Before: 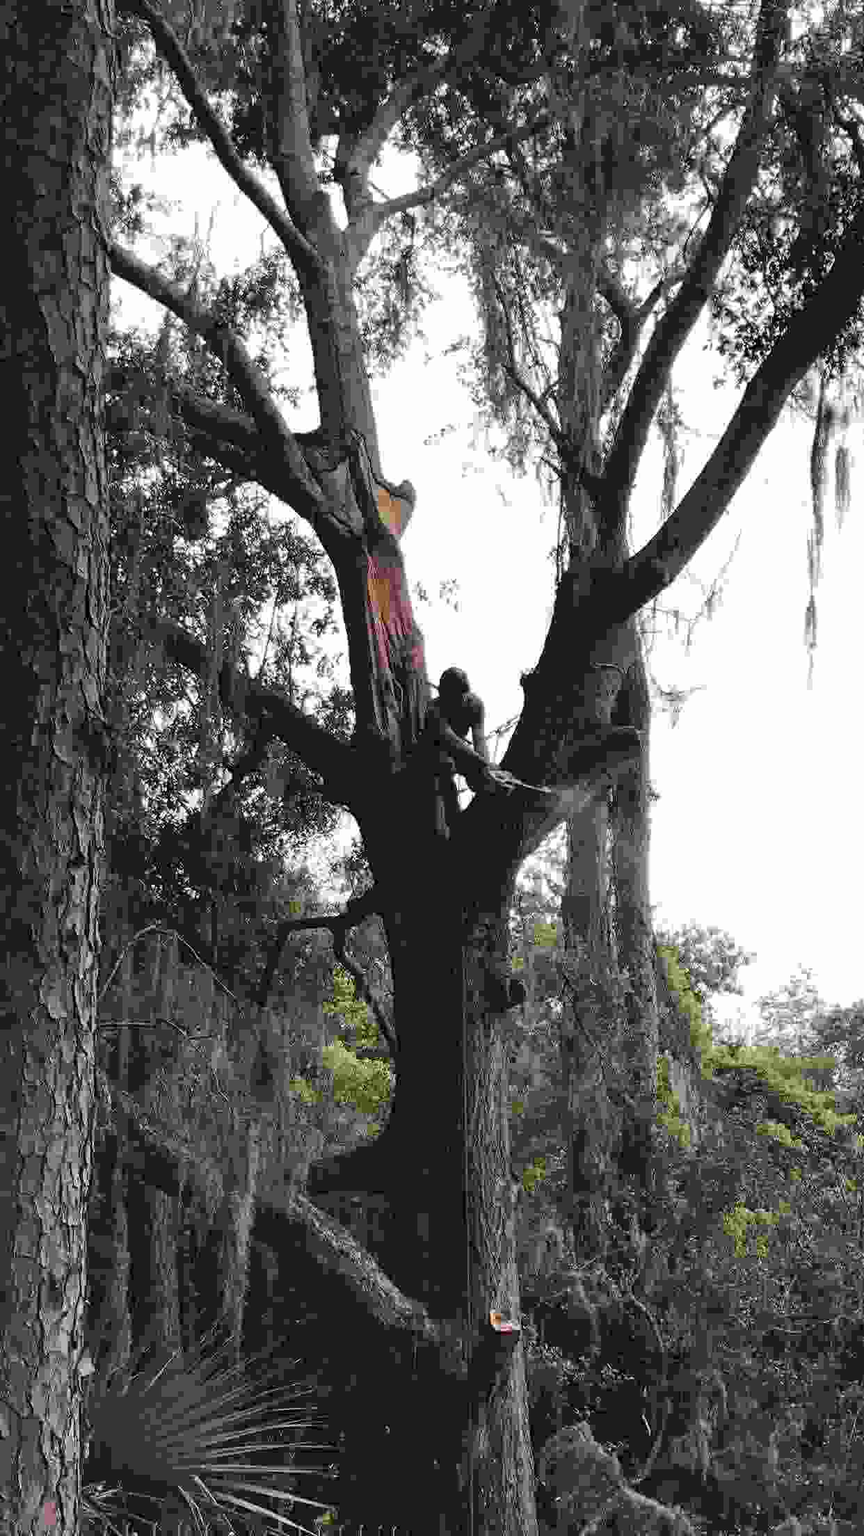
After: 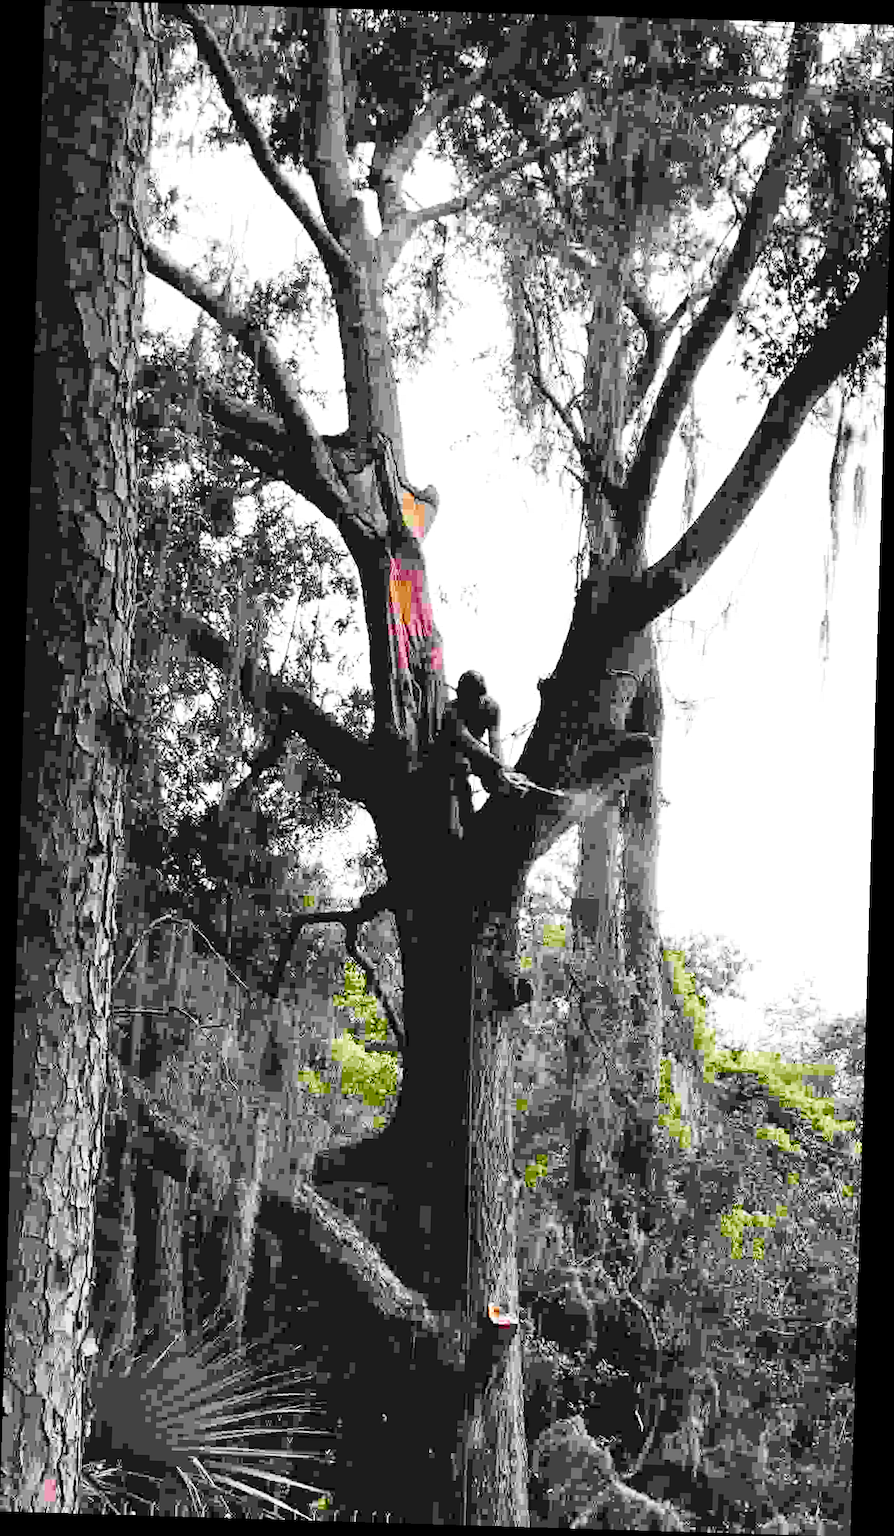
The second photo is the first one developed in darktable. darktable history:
exposure: black level correction 0.001, exposure 0.3 EV, compensate highlight preservation false
base curve: curves: ch0 [(0, 0) (0.028, 0.03) (0.121, 0.232) (0.46, 0.748) (0.859, 0.968) (1, 1)], preserve colors none
rotate and perspective: rotation 1.72°, automatic cropping off
